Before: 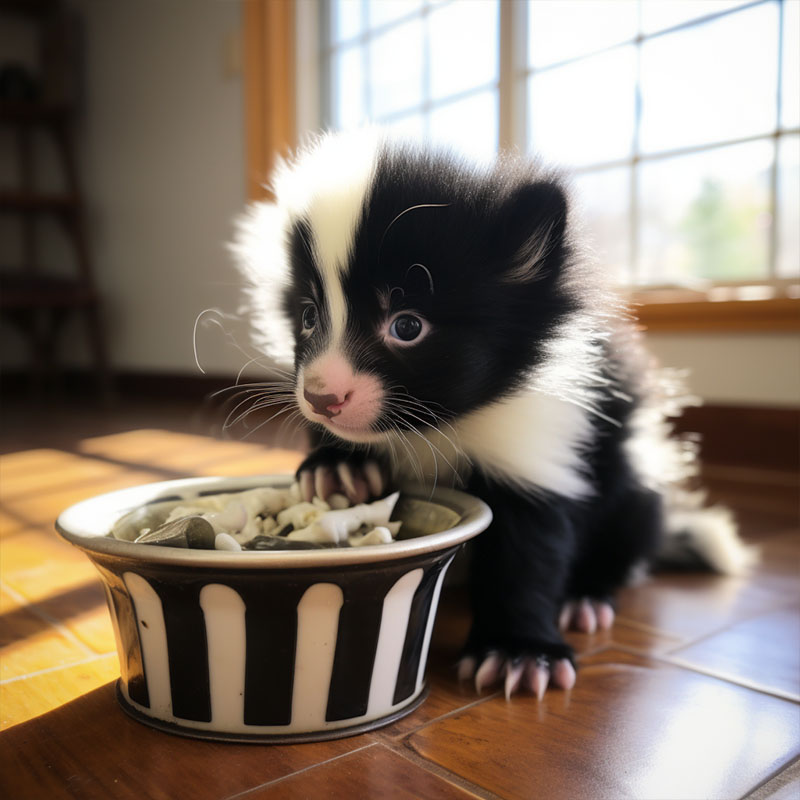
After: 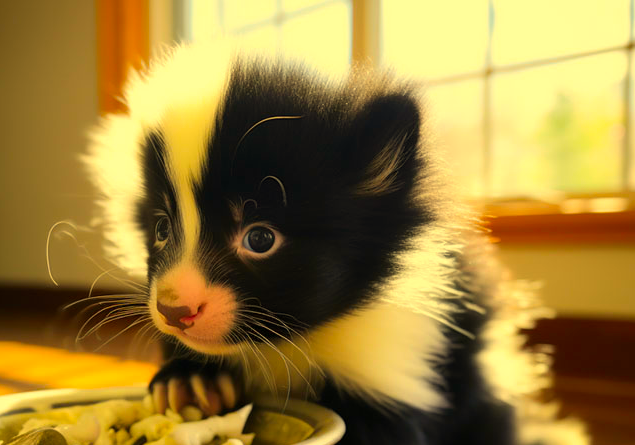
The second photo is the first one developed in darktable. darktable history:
color contrast: green-magenta contrast 1.55, blue-yellow contrast 1.83
crop: left 18.38%, top 11.092%, right 2.134%, bottom 33.217%
white balance: red 1.08, blue 0.791
